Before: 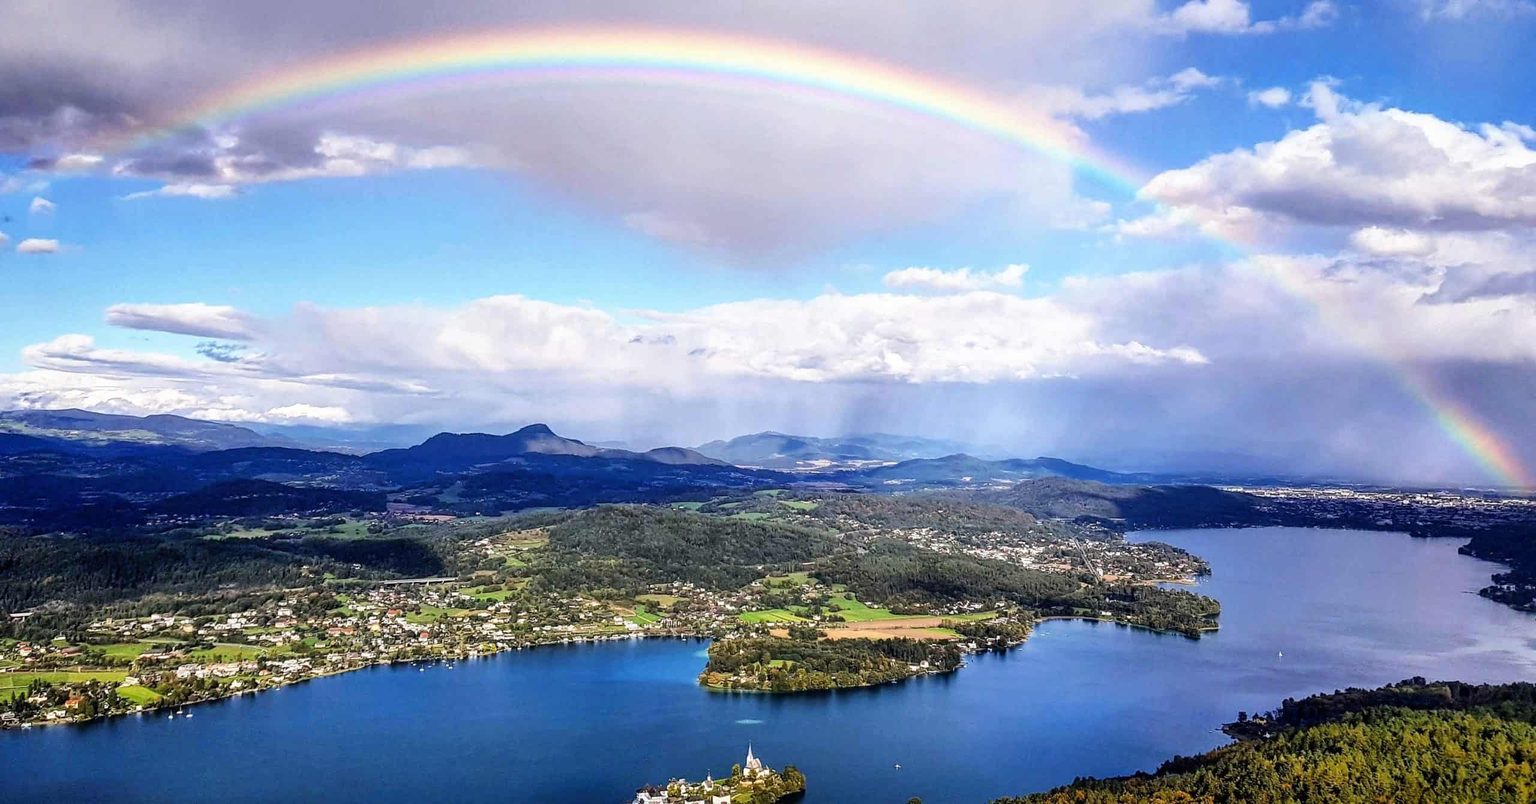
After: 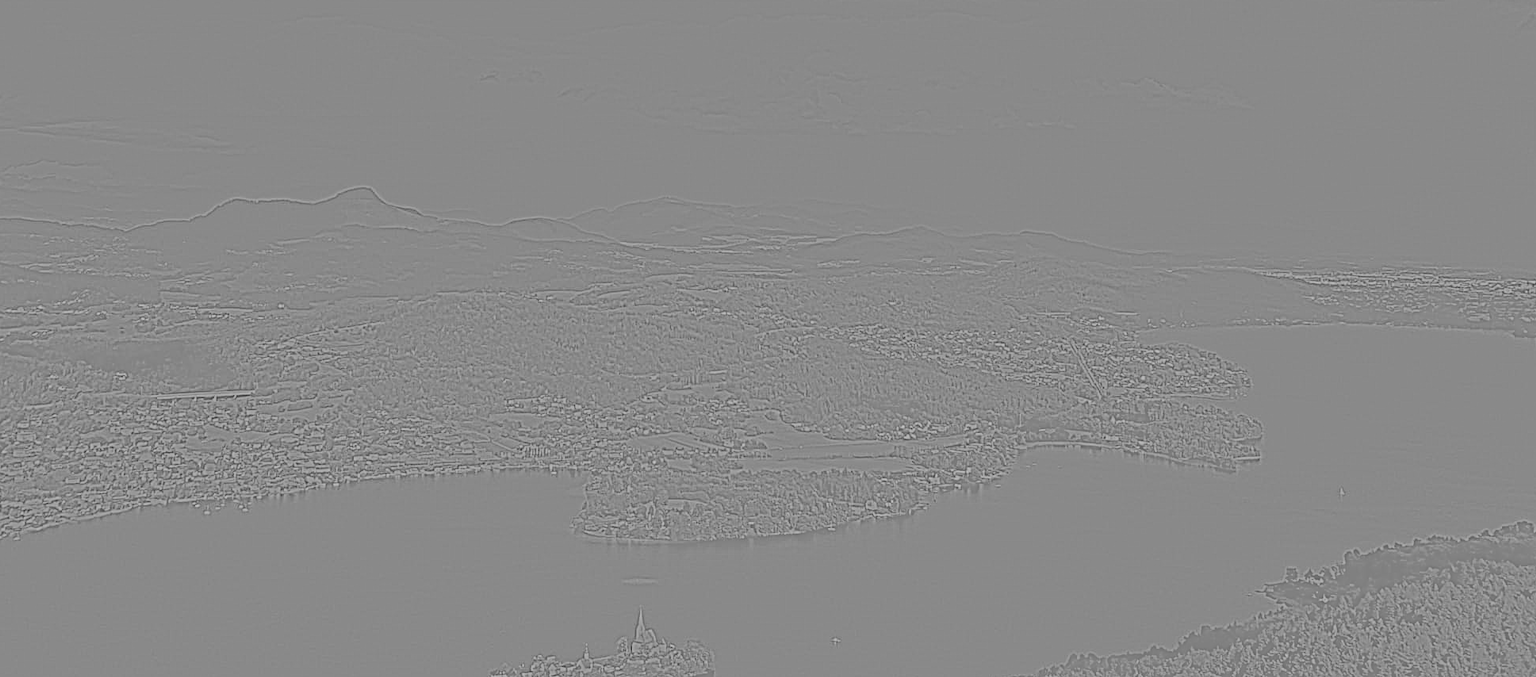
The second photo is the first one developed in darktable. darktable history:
crop and rotate: left 17.299%, top 35.115%, right 7.015%, bottom 1.024%
exposure: black level correction 0.009, compensate highlight preservation false
tone curve: curves: ch0 [(0, 0) (0.003, 0.075) (0.011, 0.079) (0.025, 0.079) (0.044, 0.082) (0.069, 0.085) (0.1, 0.089) (0.136, 0.096) (0.177, 0.105) (0.224, 0.14) (0.277, 0.202) (0.335, 0.304) (0.399, 0.417) (0.468, 0.521) (0.543, 0.636) (0.623, 0.726) (0.709, 0.801) (0.801, 0.878) (0.898, 0.927) (1, 1)], preserve colors none
highpass: sharpness 5.84%, contrast boost 8.44%
